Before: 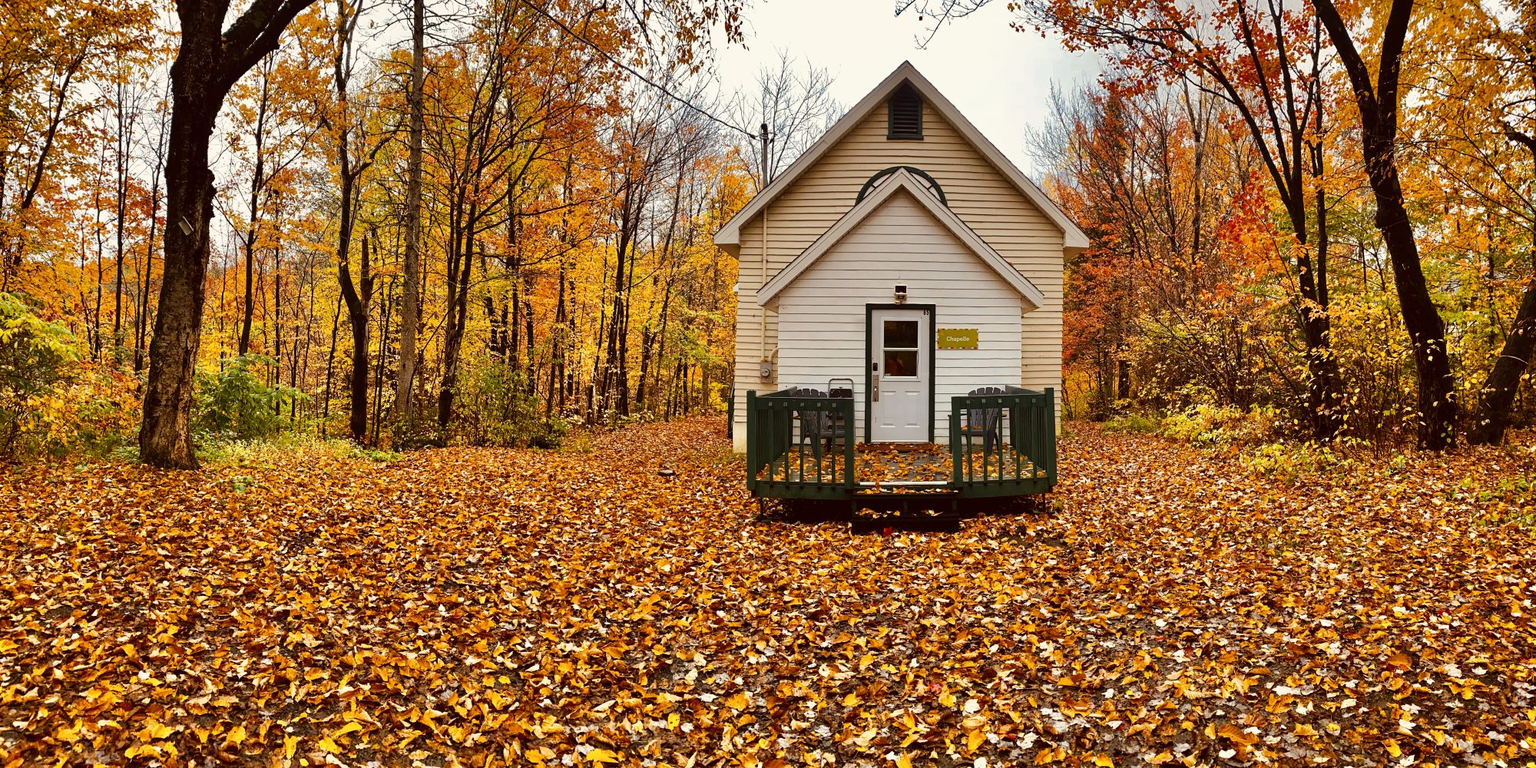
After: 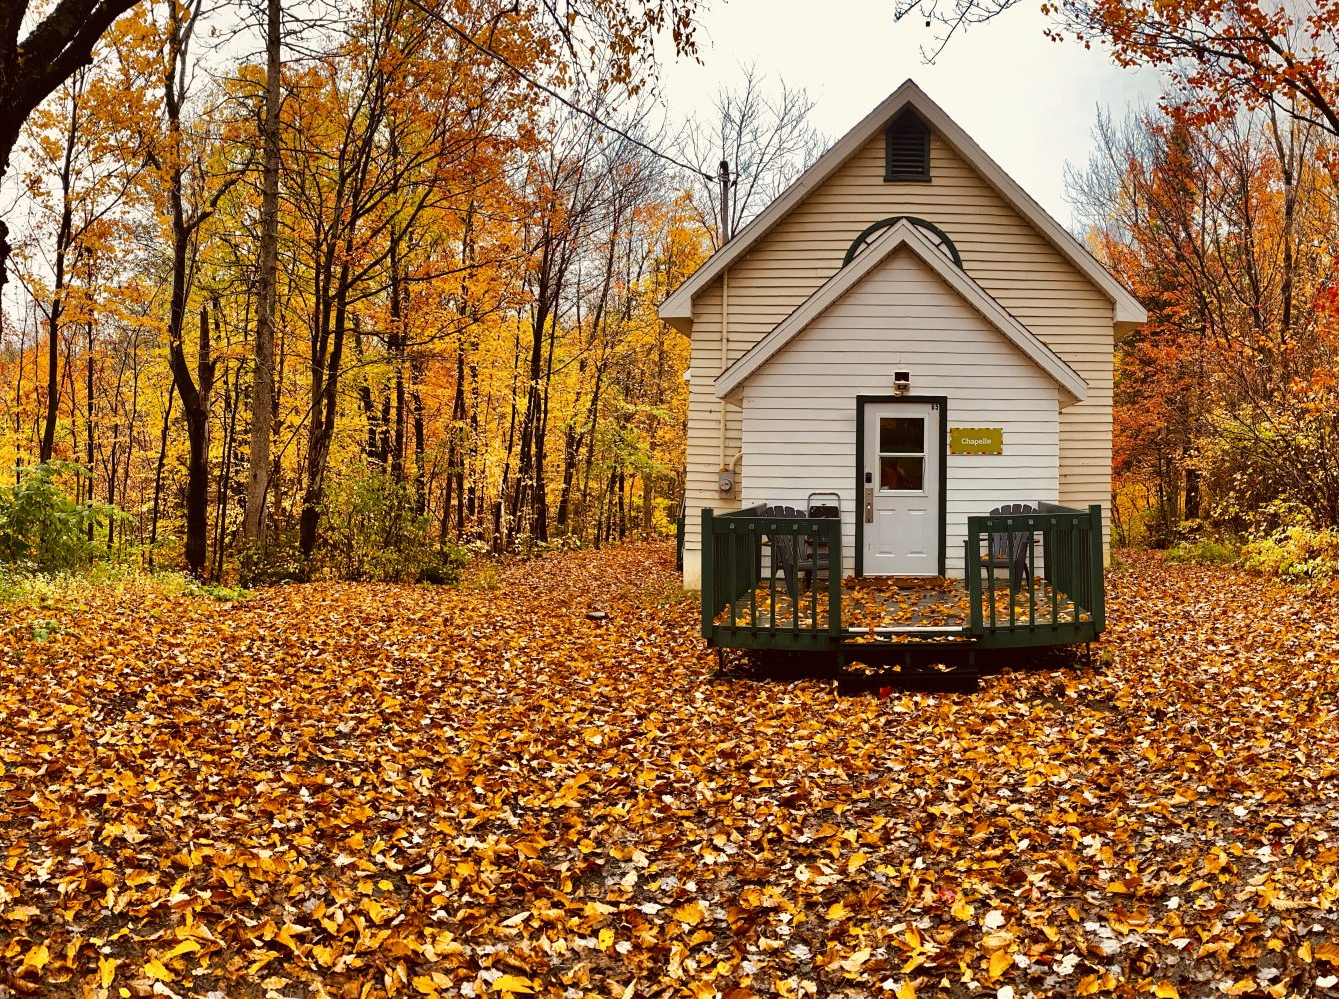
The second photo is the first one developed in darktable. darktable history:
crop and rotate: left 13.56%, right 19.442%
